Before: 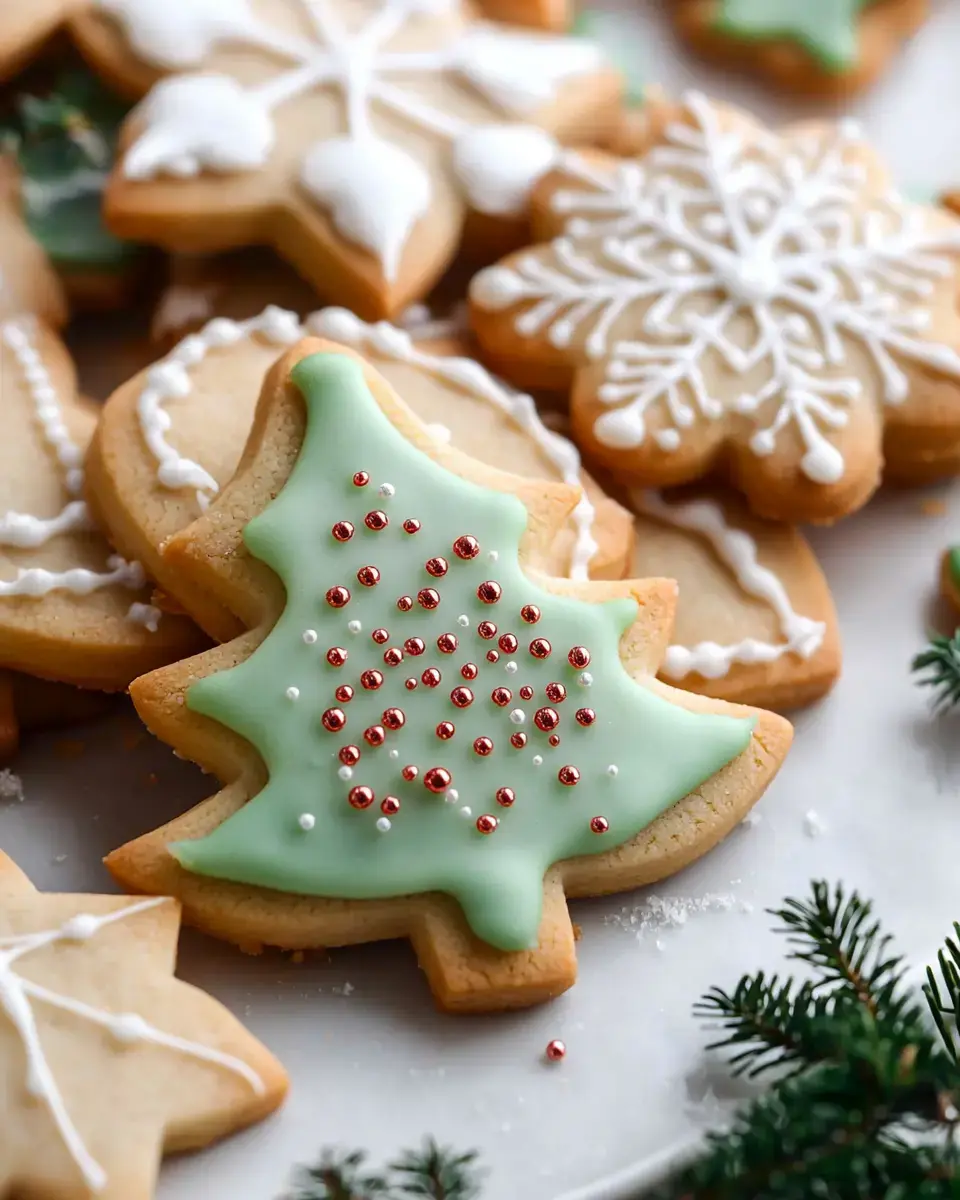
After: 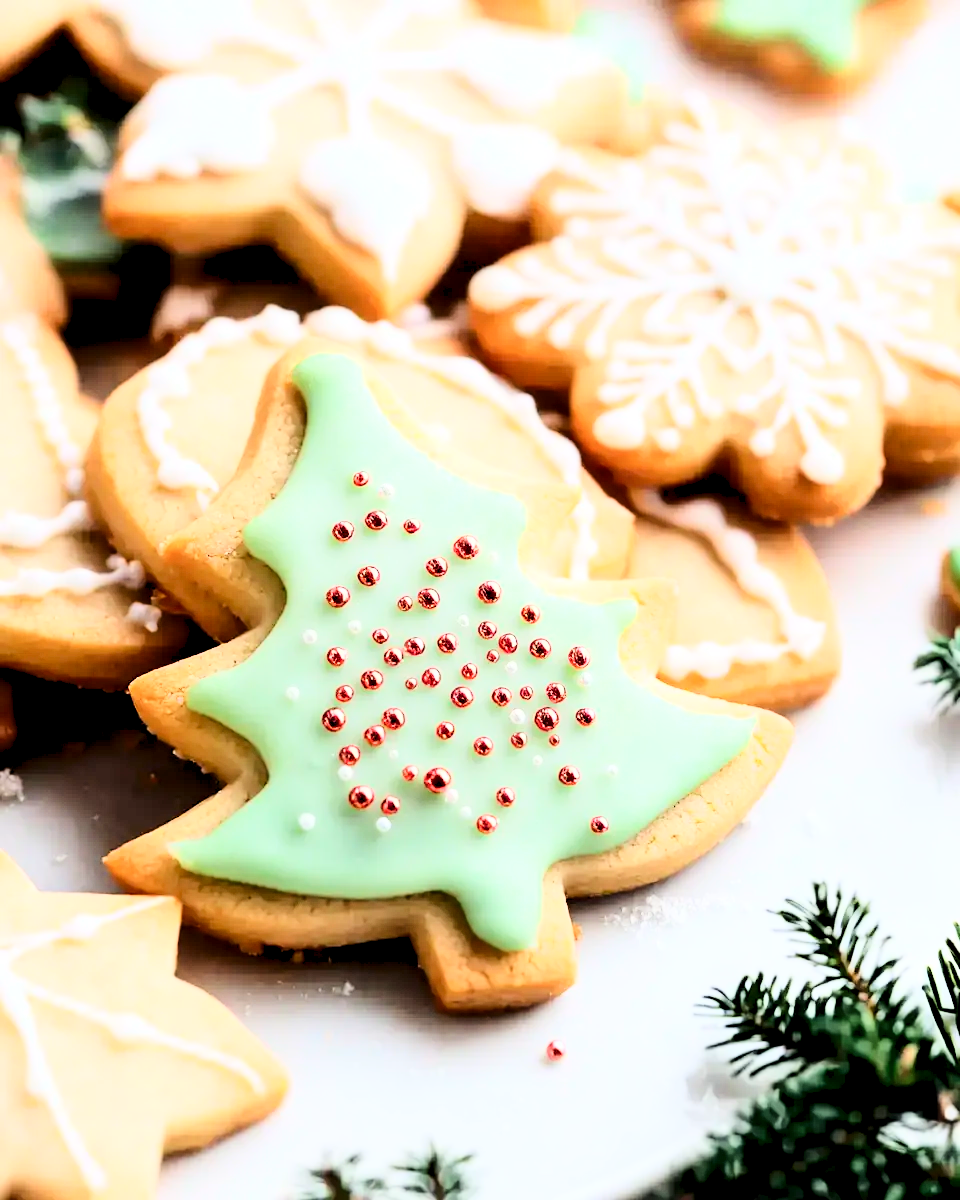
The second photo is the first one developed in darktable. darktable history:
exposure: exposure 0.376 EV, compensate highlight preservation false
base curve: curves: ch0 [(0, 0) (0.028, 0.03) (0.121, 0.232) (0.46, 0.748) (0.859, 0.968) (1, 1)]
contrast brightness saturation: contrast 0.28
rgb levels: preserve colors sum RGB, levels [[0.038, 0.433, 0.934], [0, 0.5, 1], [0, 0.5, 1]]
